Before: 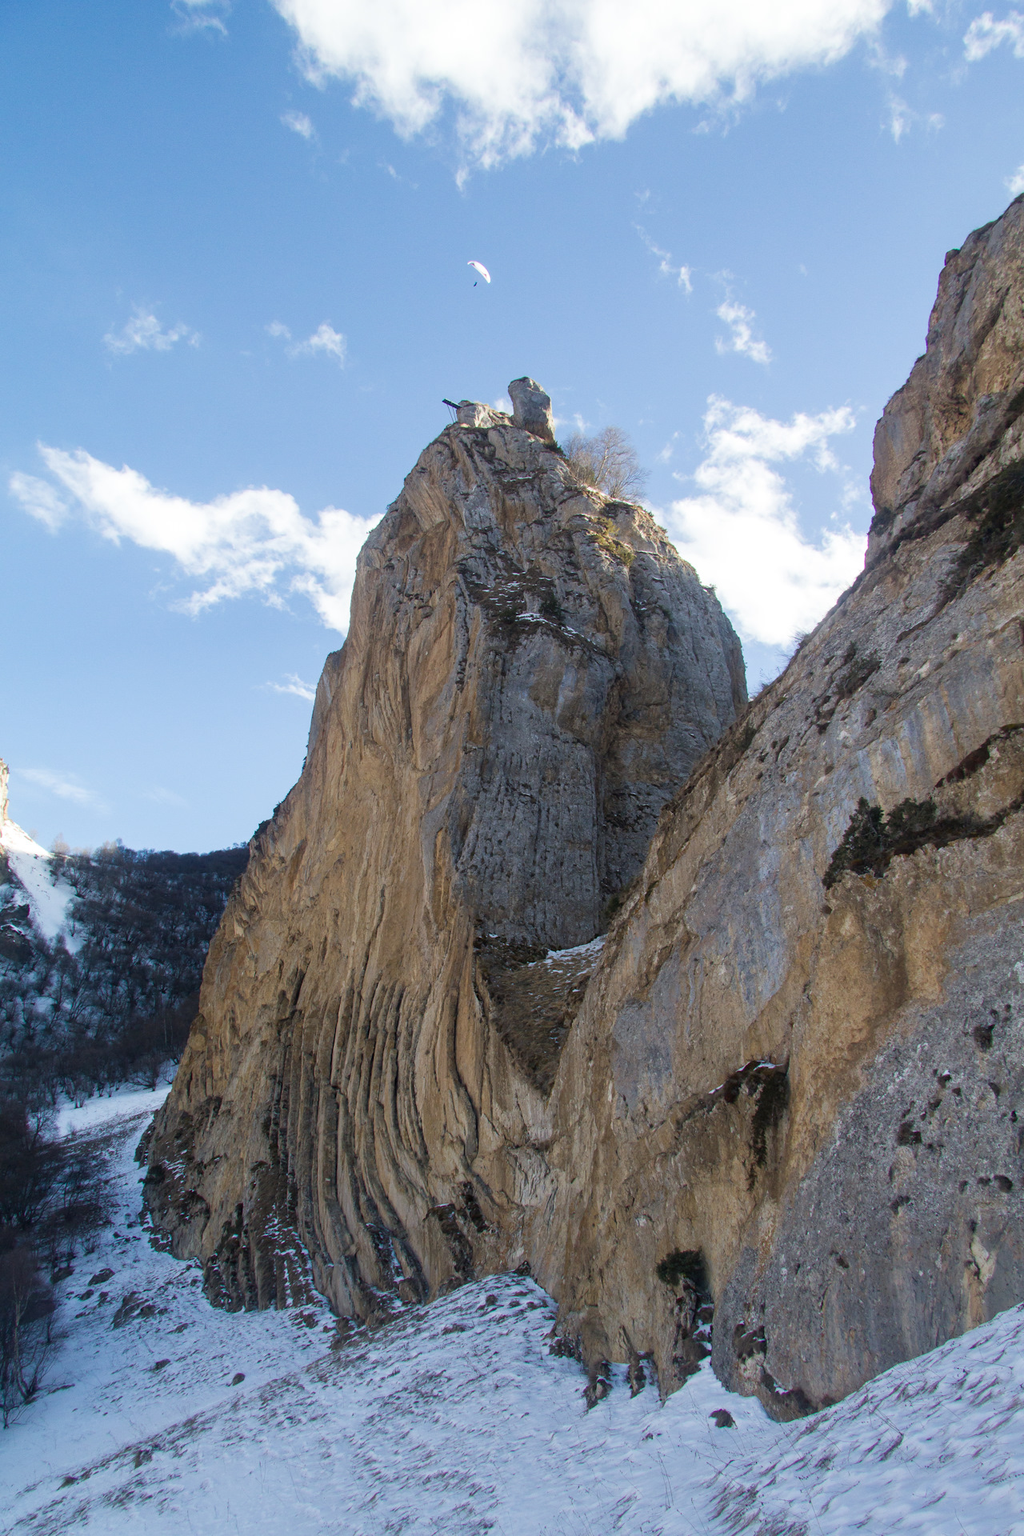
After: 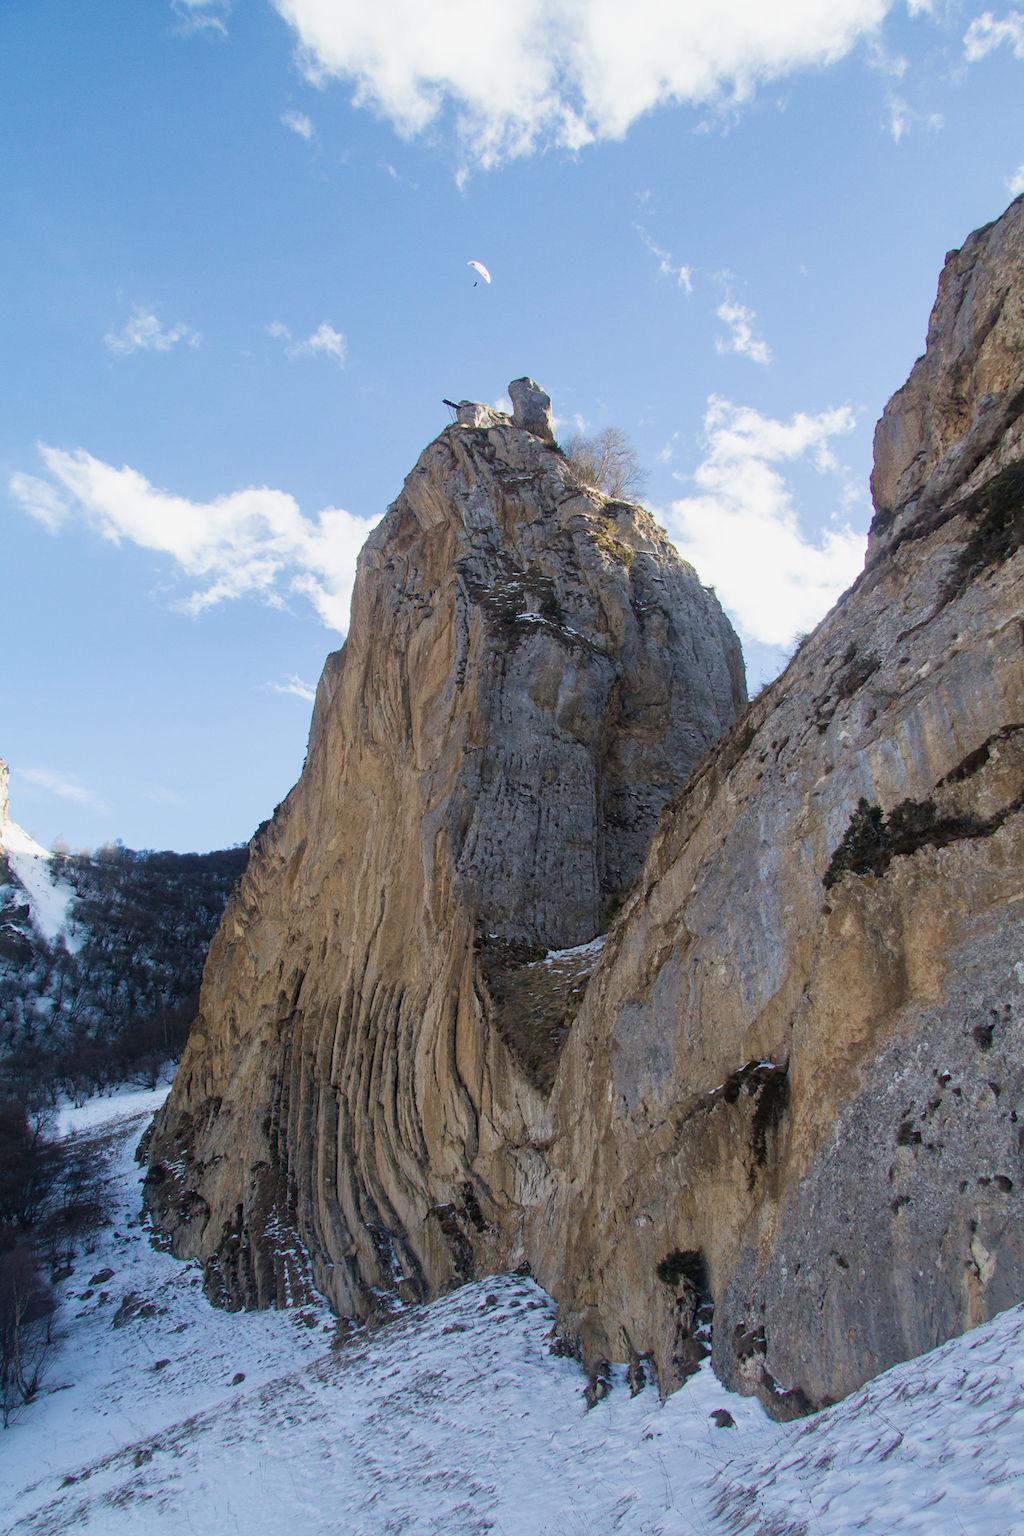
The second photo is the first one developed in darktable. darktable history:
contrast brightness saturation: contrast 0.048
filmic rgb: black relative exposure -16 EV, white relative exposure 2.92 EV, hardness 10
